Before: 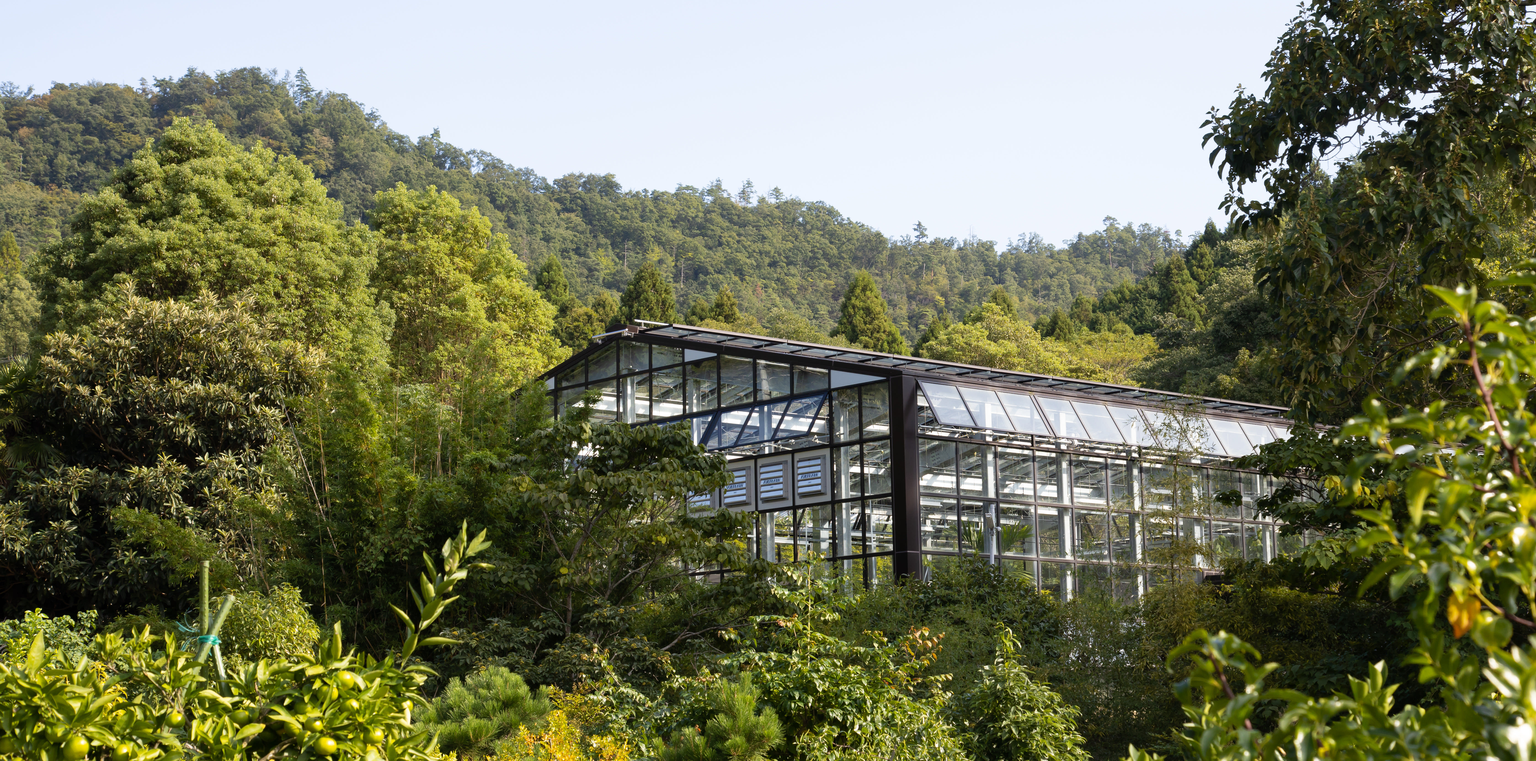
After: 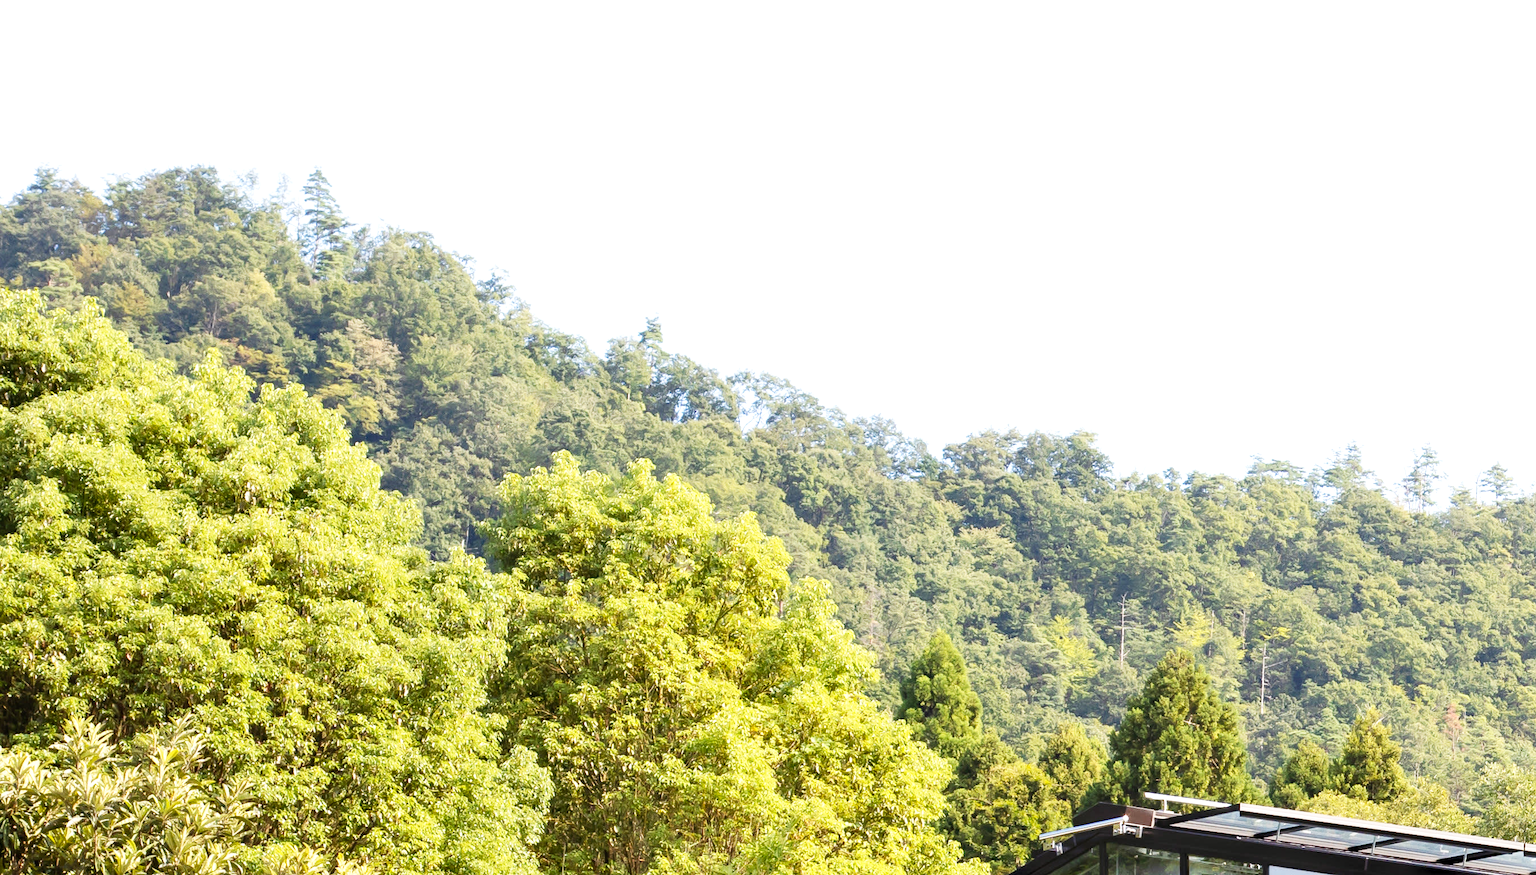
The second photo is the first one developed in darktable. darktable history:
crop and rotate: left 11.287%, top 0.05%, right 48.415%, bottom 53.605%
base curve: curves: ch0 [(0, 0) (0.005, 0.002) (0.193, 0.295) (0.399, 0.664) (0.75, 0.928) (1, 1)], fusion 1, preserve colors none
